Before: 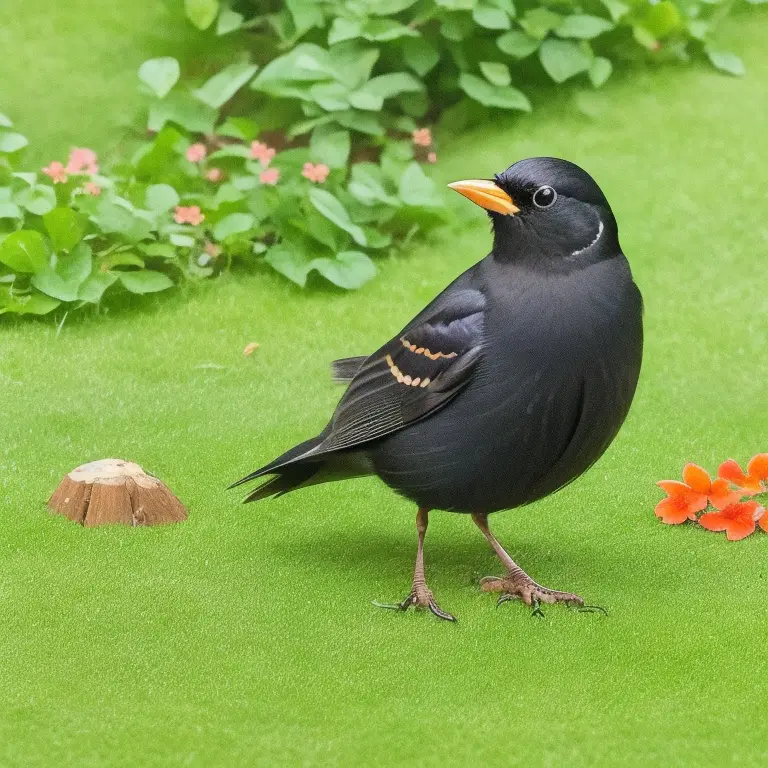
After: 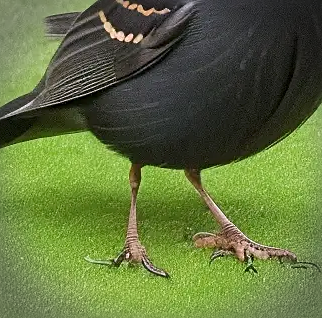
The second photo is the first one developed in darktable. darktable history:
crop: left 37.446%, top 44.915%, right 20.592%, bottom 13.599%
vignetting: dithering 8-bit output
color correction: highlights a* 2.96, highlights b* -1.13, shadows a* -0.092, shadows b* 2.36, saturation 0.983
sharpen: on, module defaults
